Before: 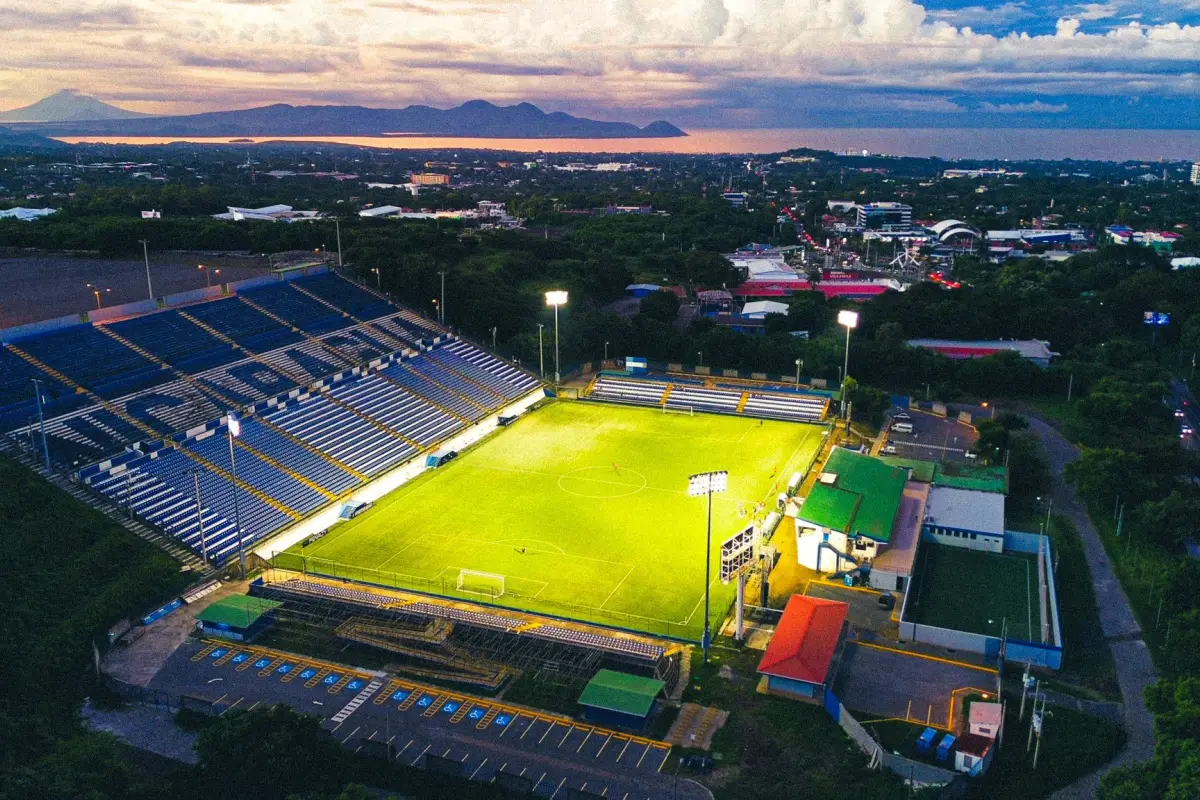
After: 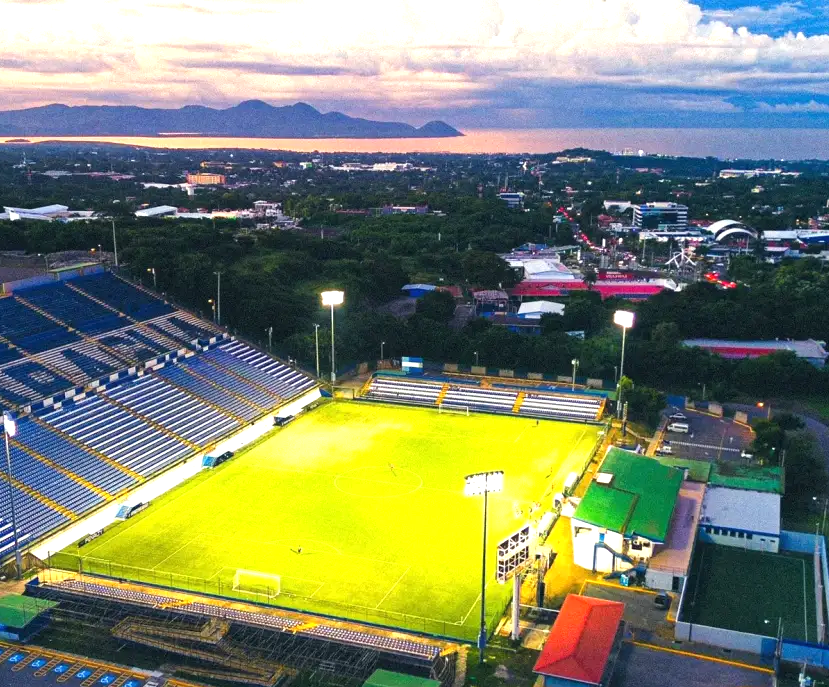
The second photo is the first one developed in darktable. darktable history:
exposure: exposure 0.605 EV, compensate highlight preservation false
crop: left 18.723%, right 12.174%, bottom 14.115%
